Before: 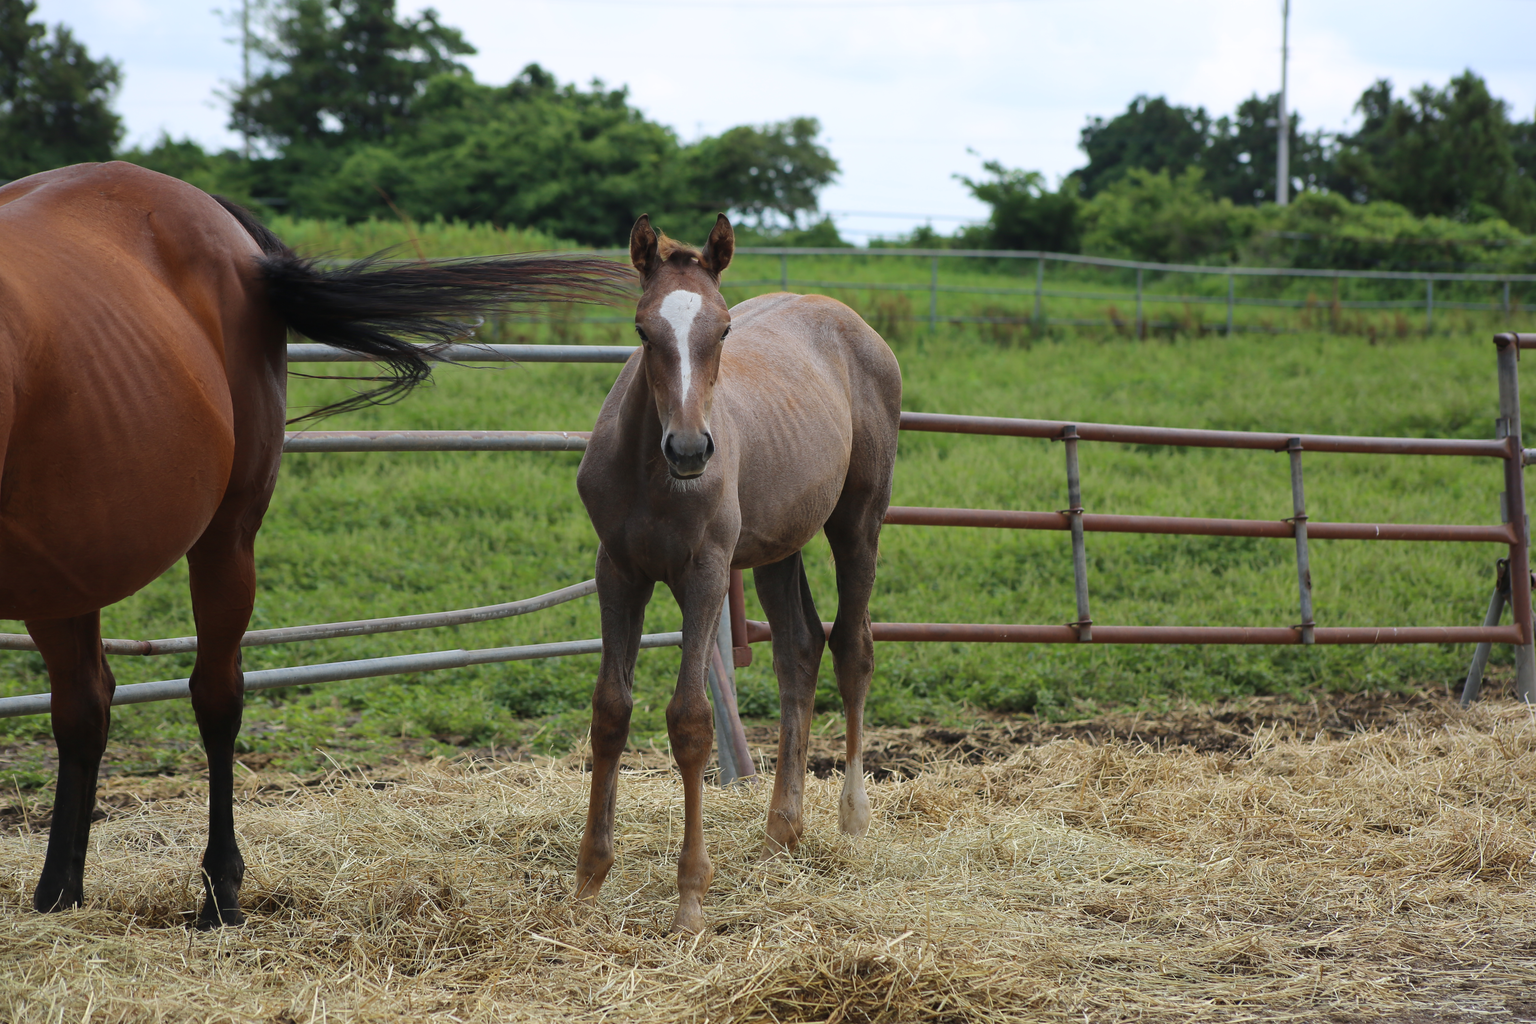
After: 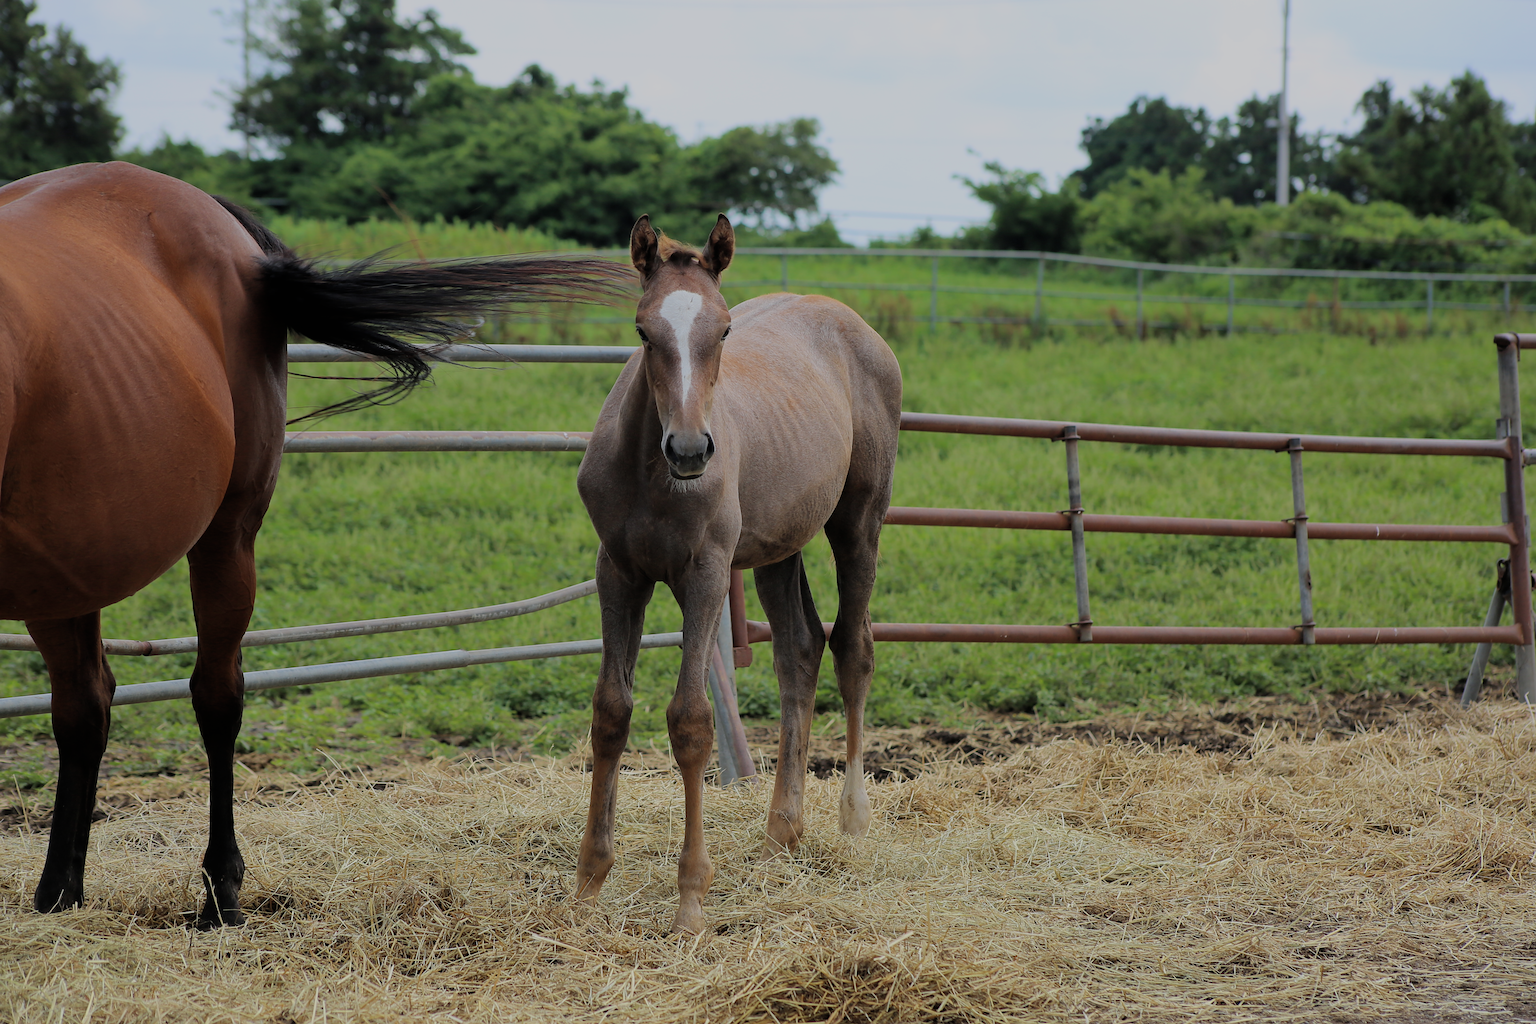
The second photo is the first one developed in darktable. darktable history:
filmic rgb: black relative exposure -6.54 EV, white relative exposure 4.75 EV, hardness 3.14, contrast 0.802, color science v6 (2022)
sharpen: radius 2.478, amount 0.335
